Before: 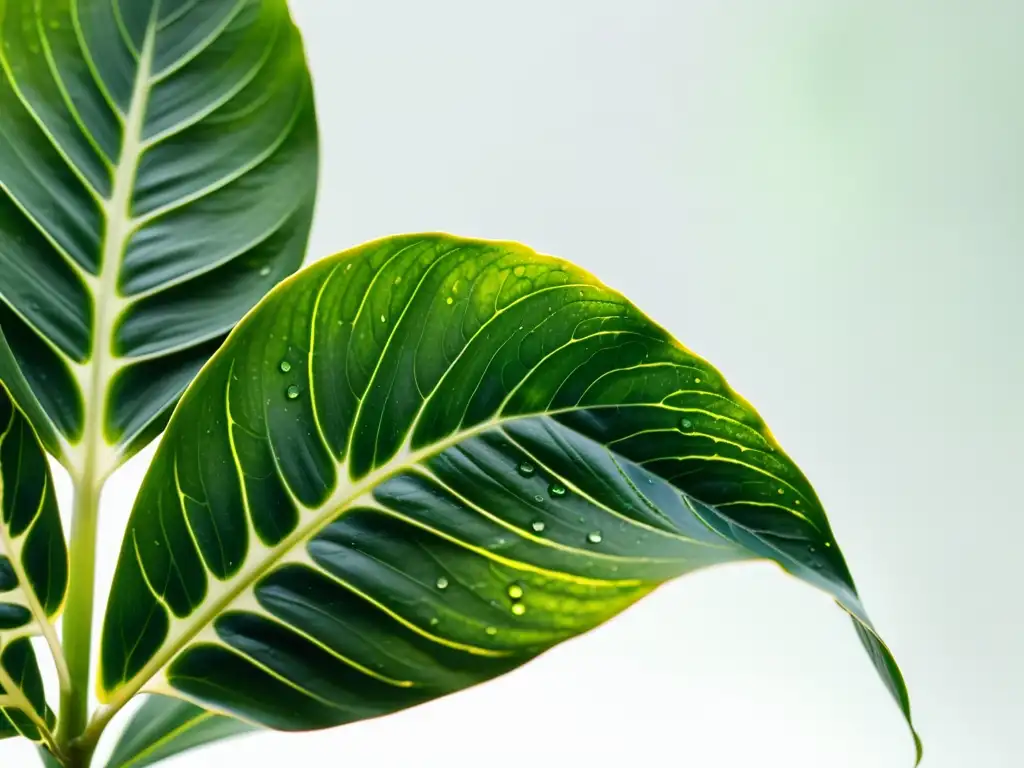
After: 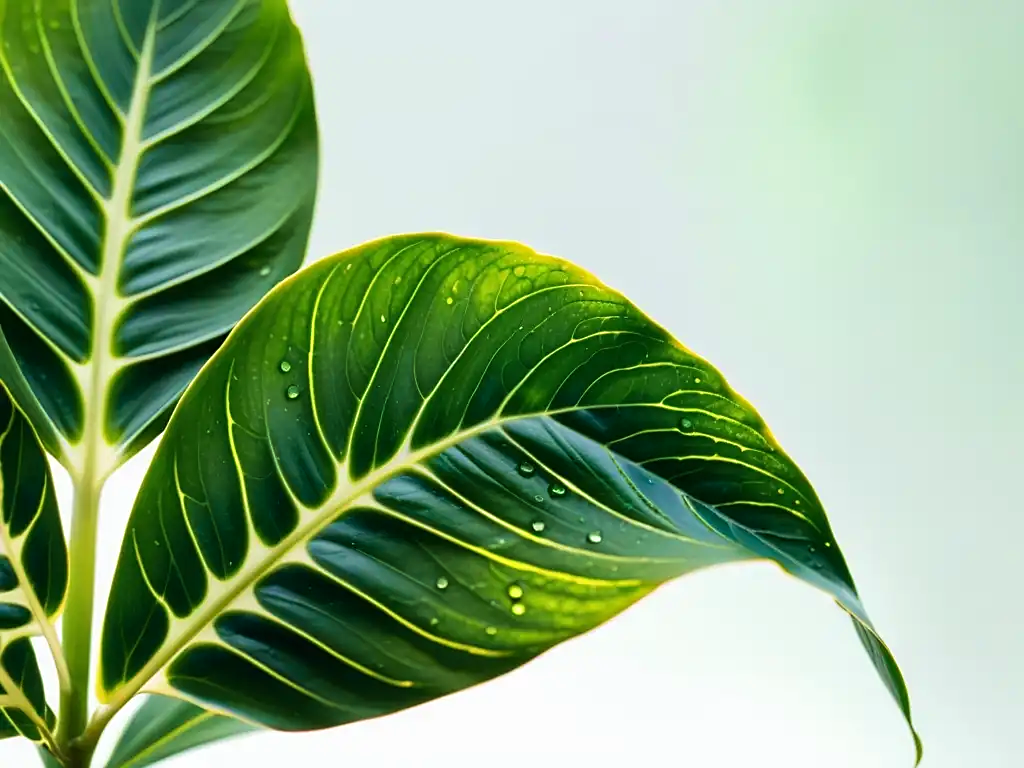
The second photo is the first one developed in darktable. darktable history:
sharpen: amount 0.211
velvia: strength 35.89%
